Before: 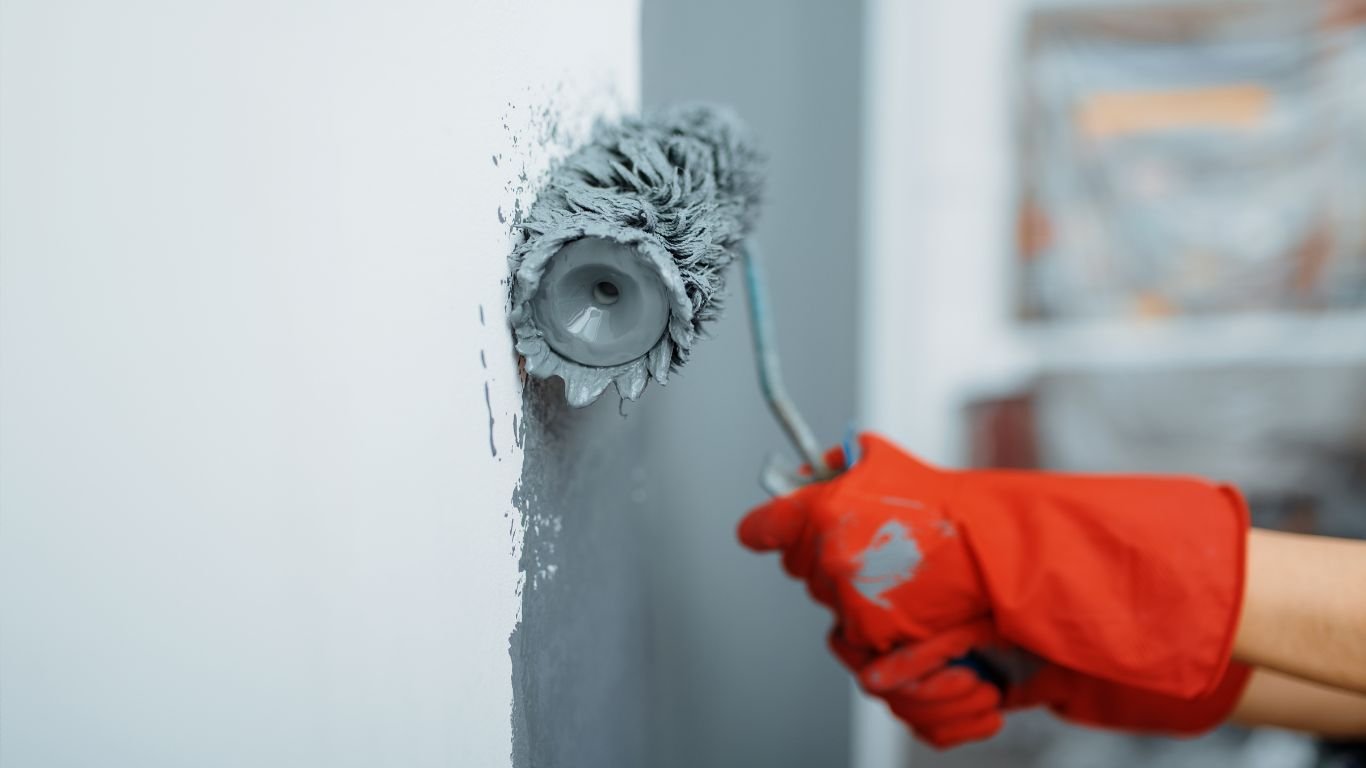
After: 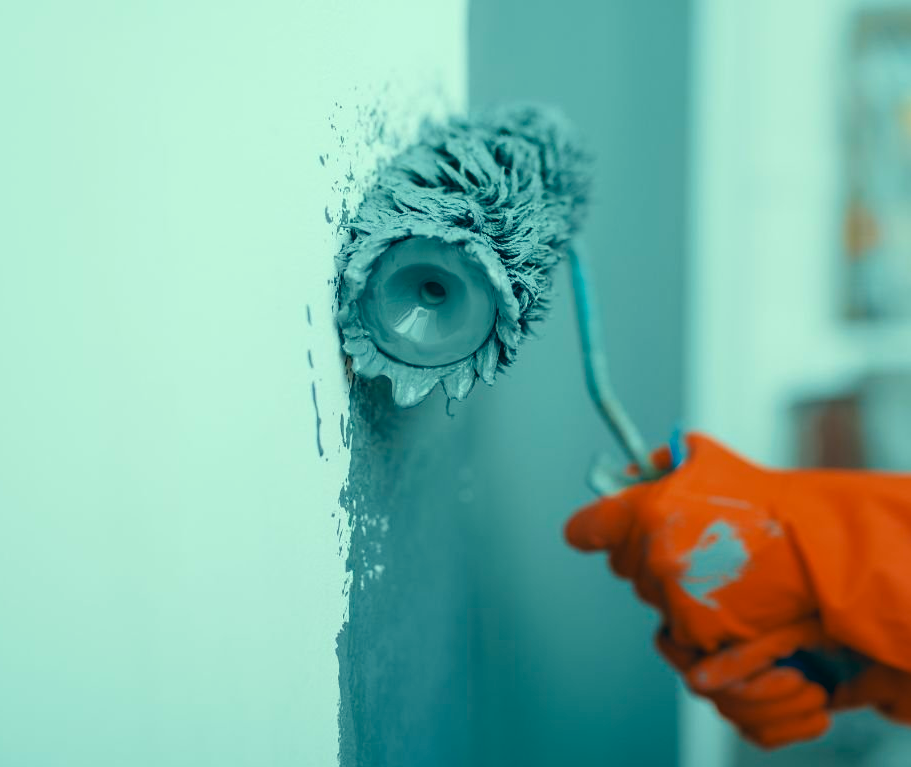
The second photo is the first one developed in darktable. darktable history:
contrast brightness saturation: contrast 0.037, saturation 0.159
crop and rotate: left 12.697%, right 20.593%
color correction: highlights a* -19.93, highlights b* 9.8, shadows a* -20.73, shadows b* -10.8
